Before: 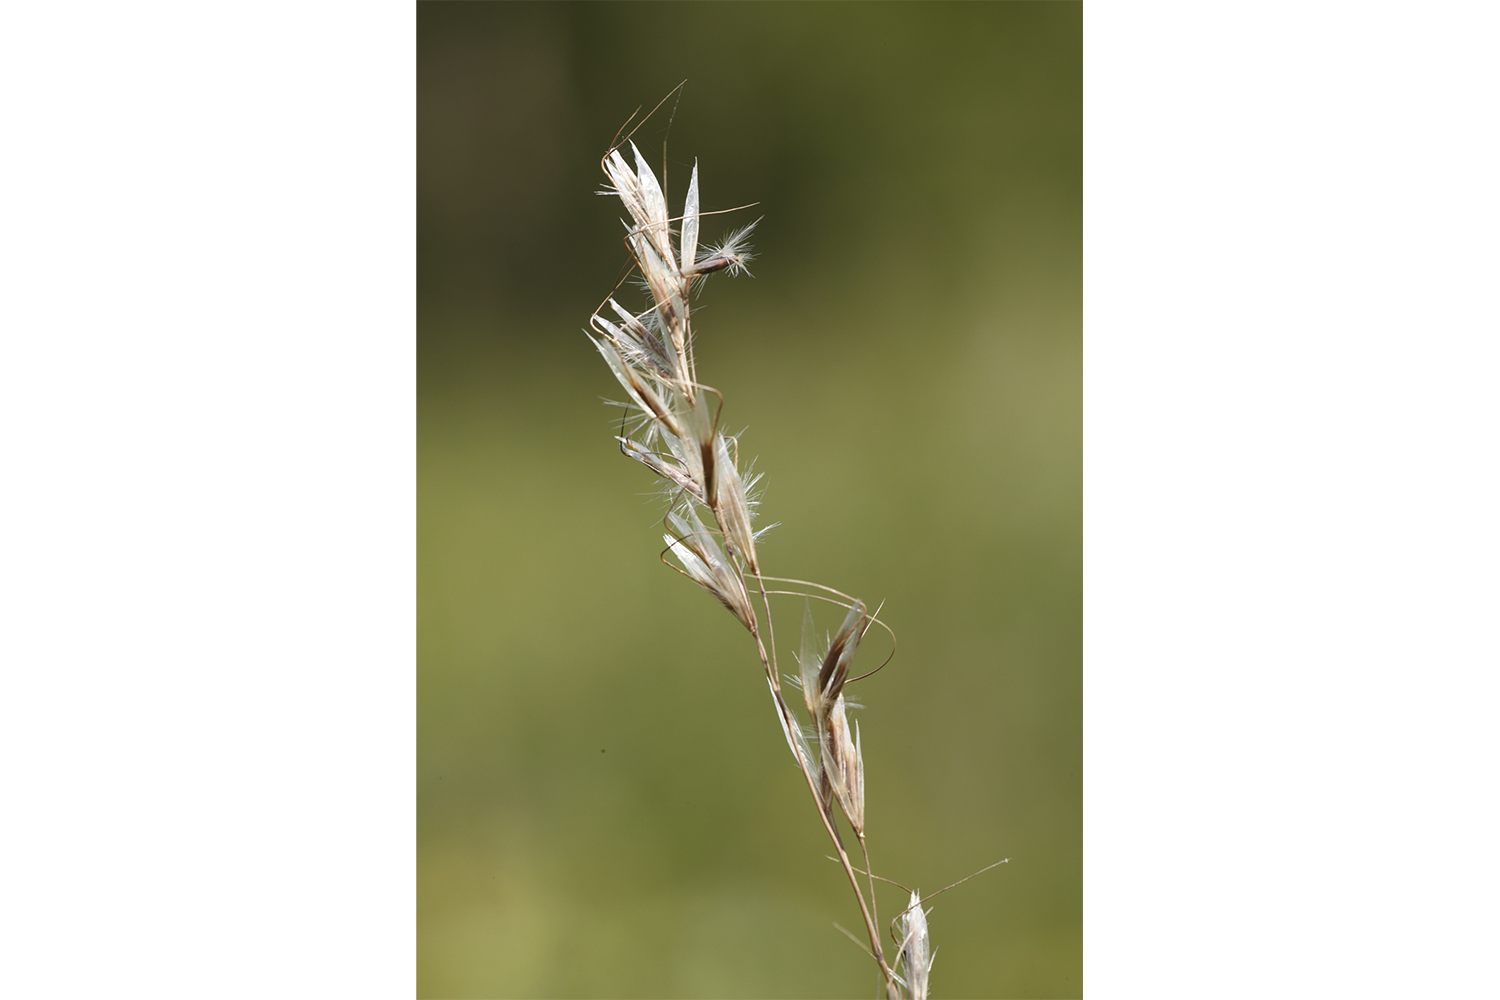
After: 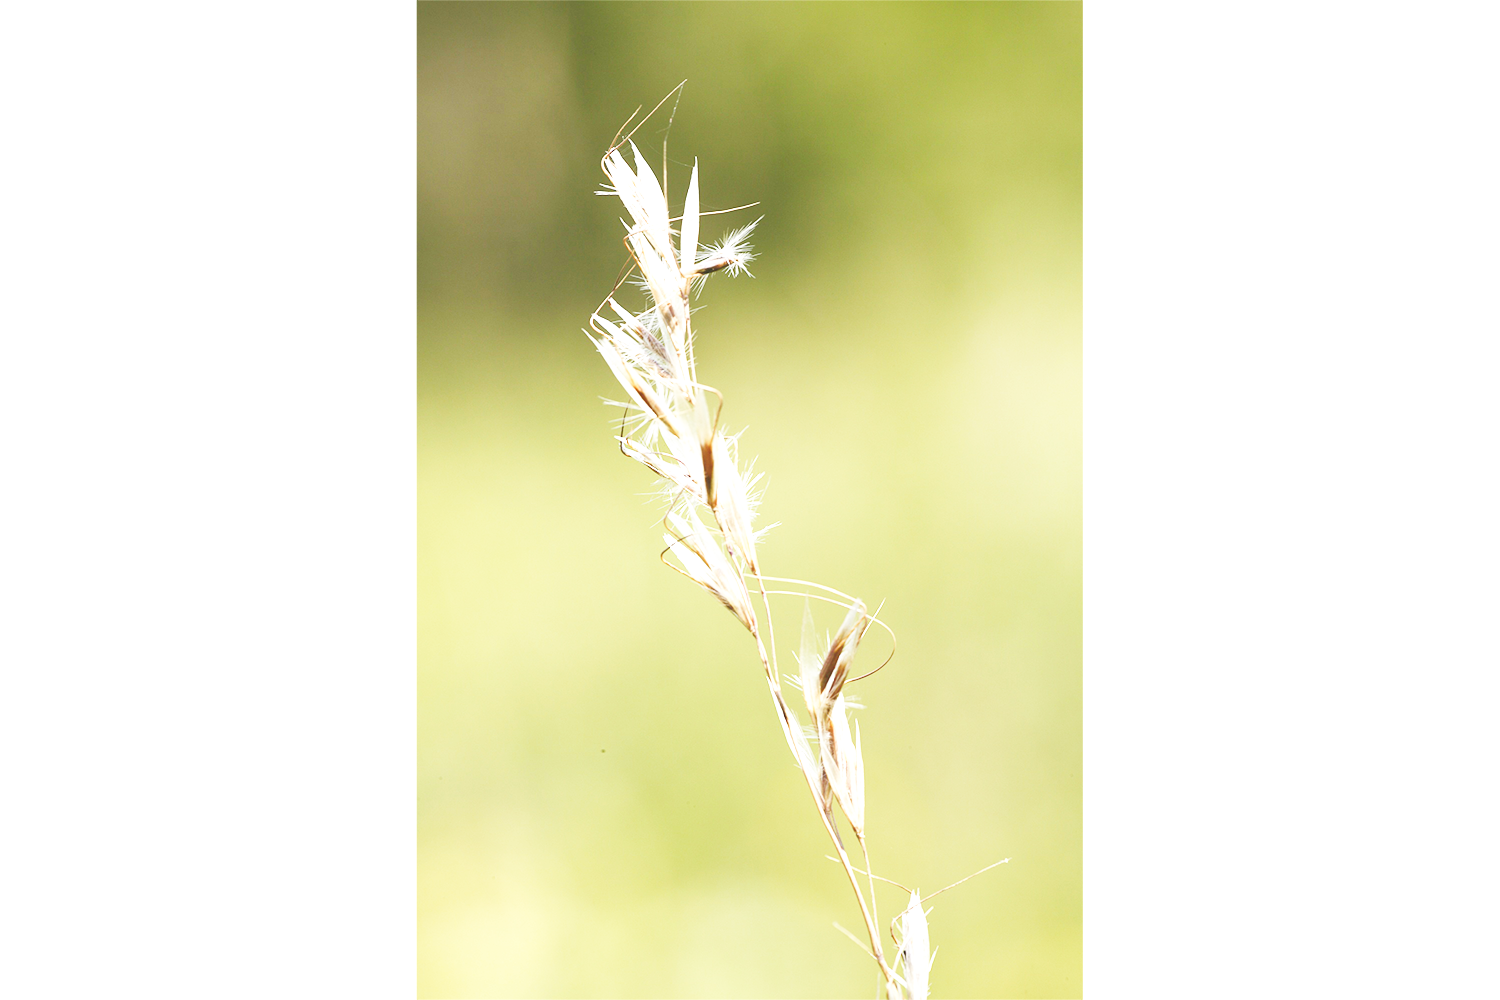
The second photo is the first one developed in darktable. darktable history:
exposure: black level correction -0.005, exposure 1.002 EV, compensate highlight preservation false
base curve: curves: ch0 [(0, 0.003) (0.001, 0.002) (0.006, 0.004) (0.02, 0.022) (0.048, 0.086) (0.094, 0.234) (0.162, 0.431) (0.258, 0.629) (0.385, 0.8) (0.548, 0.918) (0.751, 0.988) (1, 1)], preserve colors none
